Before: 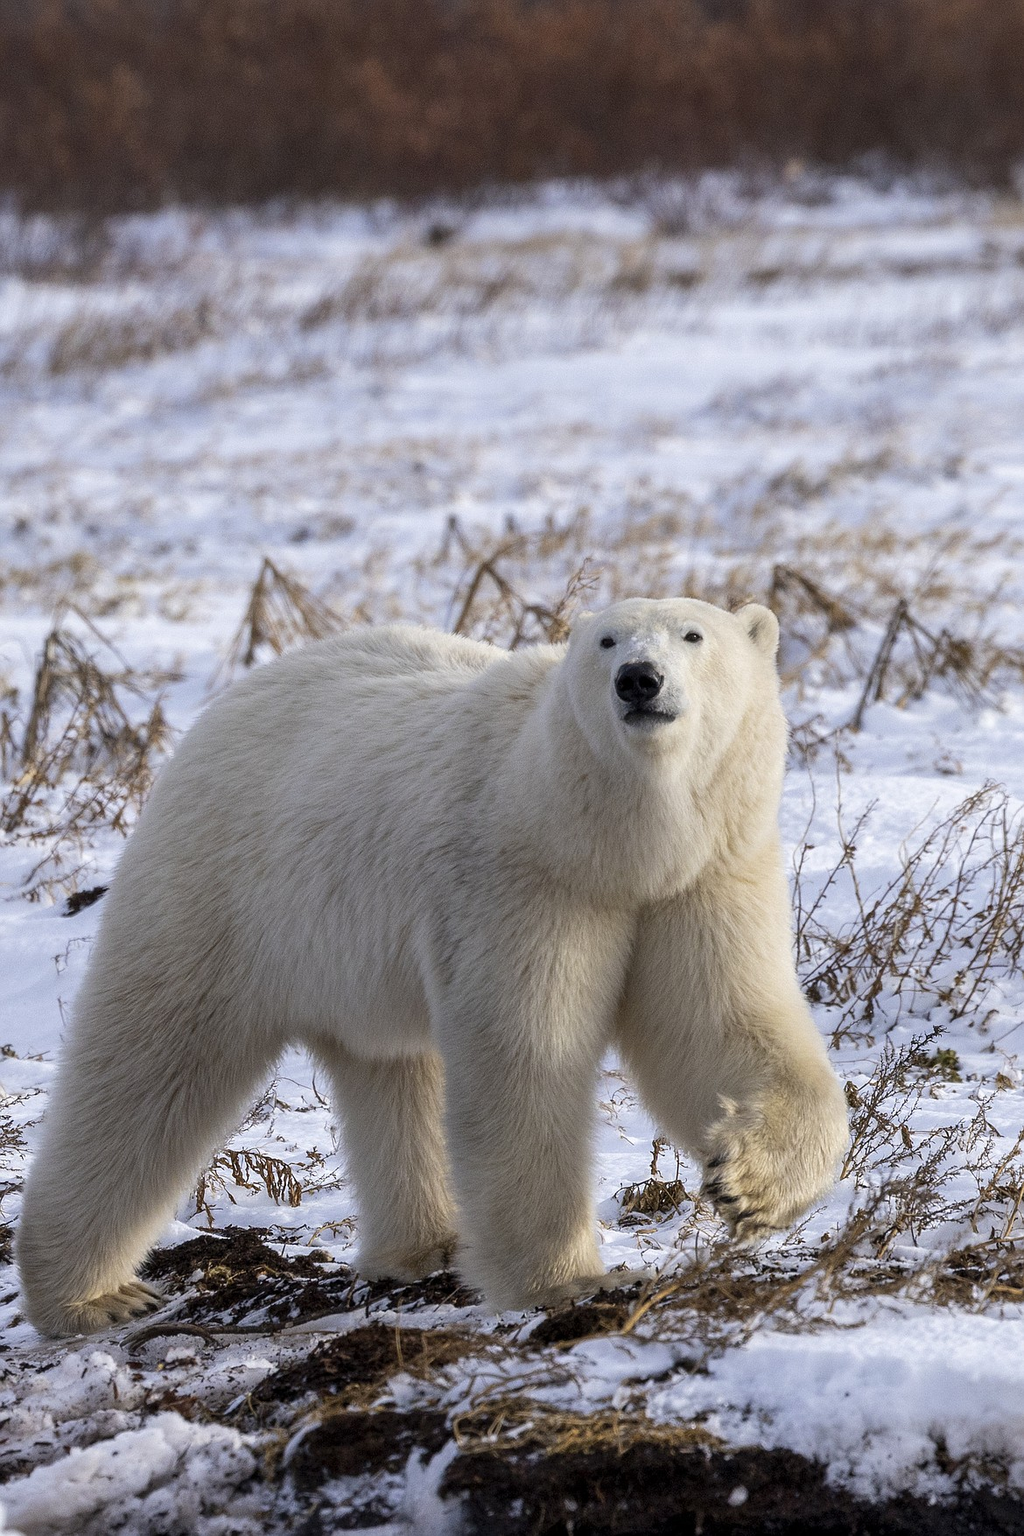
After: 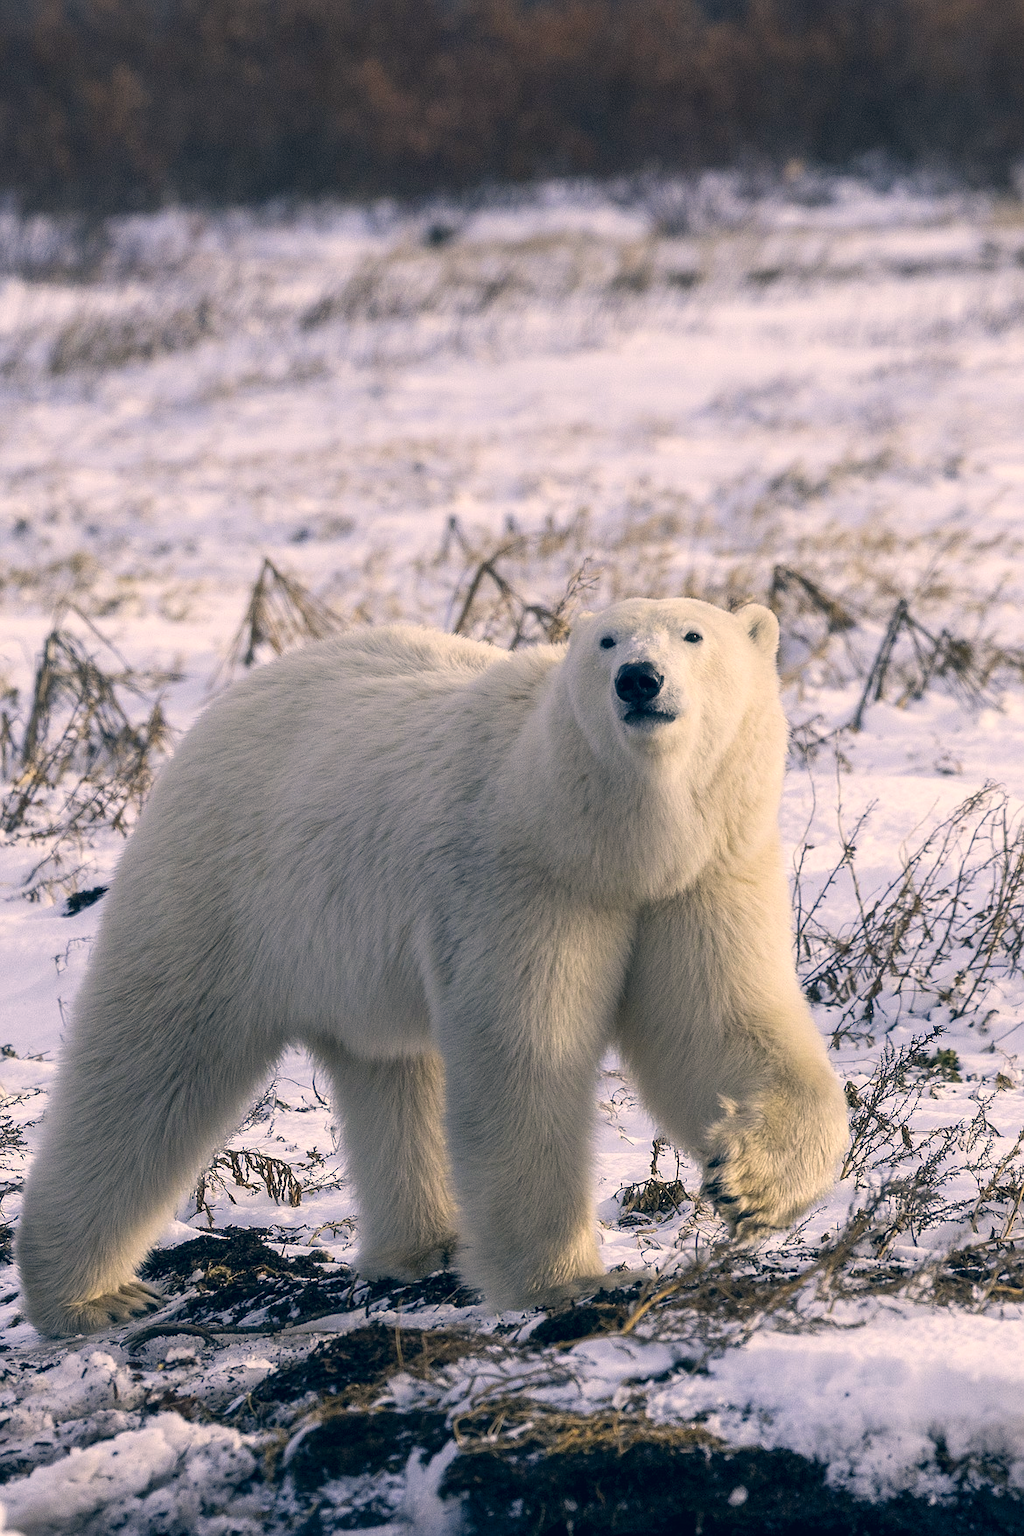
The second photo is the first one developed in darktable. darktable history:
color correction: highlights a* 10.33, highlights b* 14.76, shadows a* -10.23, shadows b* -15.08
shadows and highlights: shadows -1.36, highlights 40.65
